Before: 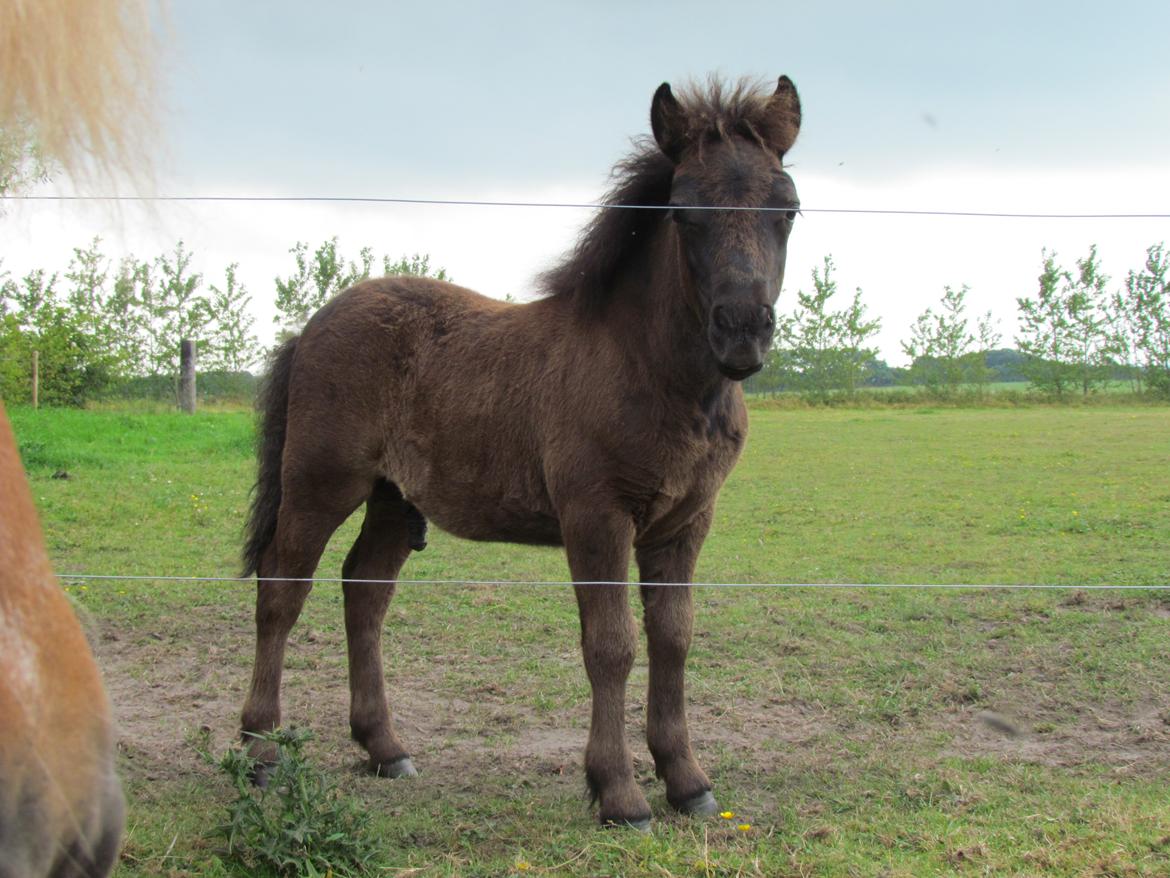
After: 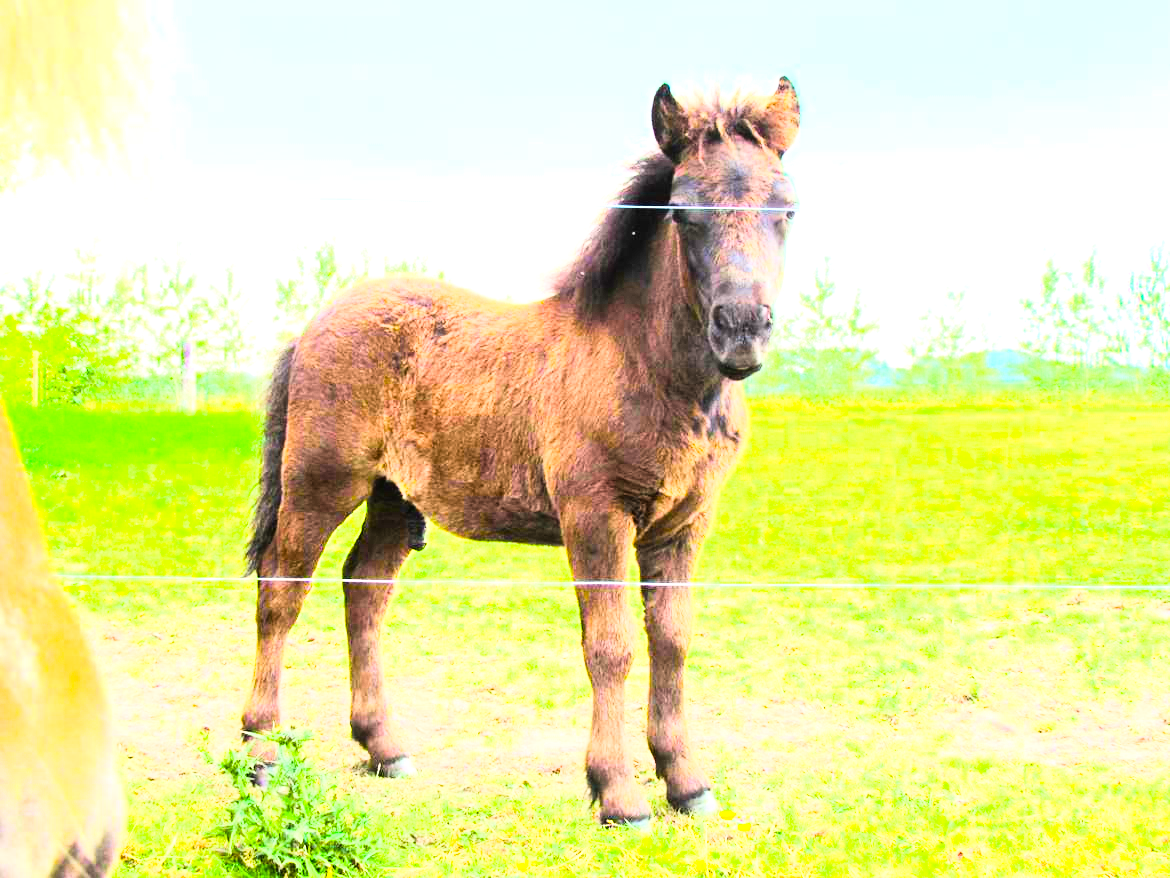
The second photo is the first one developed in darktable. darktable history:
color balance rgb: linear chroma grading › shadows 10%, linear chroma grading › highlights 10%, linear chroma grading › global chroma 15%, linear chroma grading › mid-tones 15%, perceptual saturation grading › global saturation 40%, perceptual saturation grading › highlights -25%, perceptual saturation grading › mid-tones 35%, perceptual saturation grading › shadows 35%, perceptual brilliance grading › global brilliance 11.29%, global vibrance 11.29%
rgb curve: curves: ch0 [(0, 0) (0.21, 0.15) (0.24, 0.21) (0.5, 0.75) (0.75, 0.96) (0.89, 0.99) (1, 1)]; ch1 [(0, 0.02) (0.21, 0.13) (0.25, 0.2) (0.5, 0.67) (0.75, 0.9) (0.89, 0.97) (1, 1)]; ch2 [(0, 0.02) (0.21, 0.13) (0.25, 0.2) (0.5, 0.67) (0.75, 0.9) (0.89, 0.97) (1, 1)], compensate middle gray true
exposure: black level correction 0, exposure 1.75 EV, compensate exposure bias true, compensate highlight preservation false
